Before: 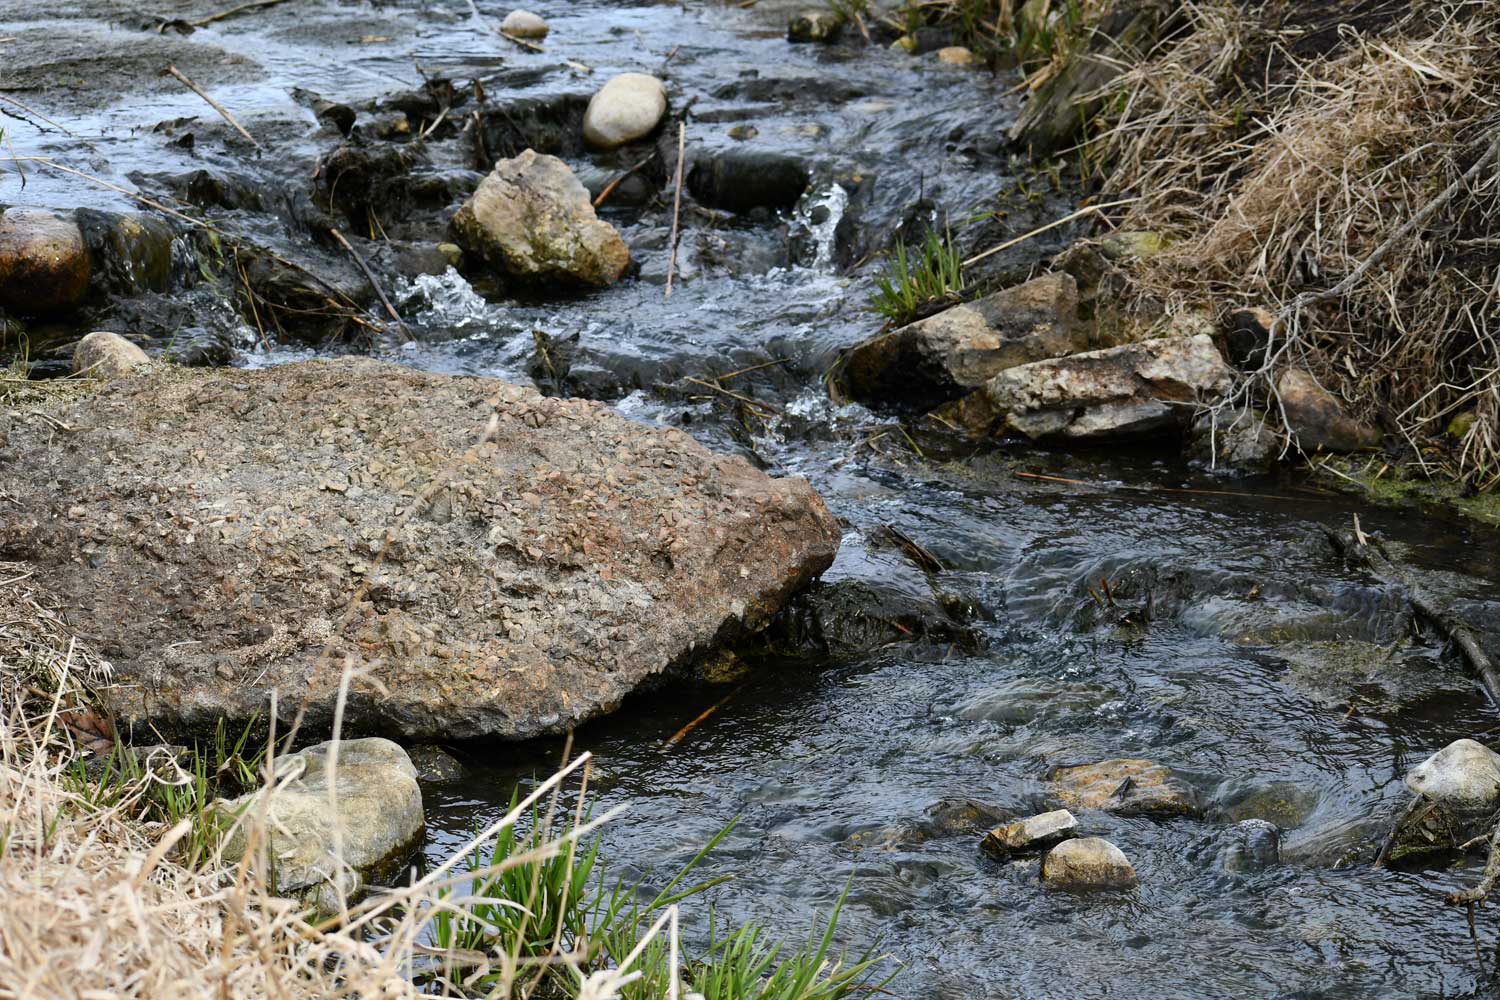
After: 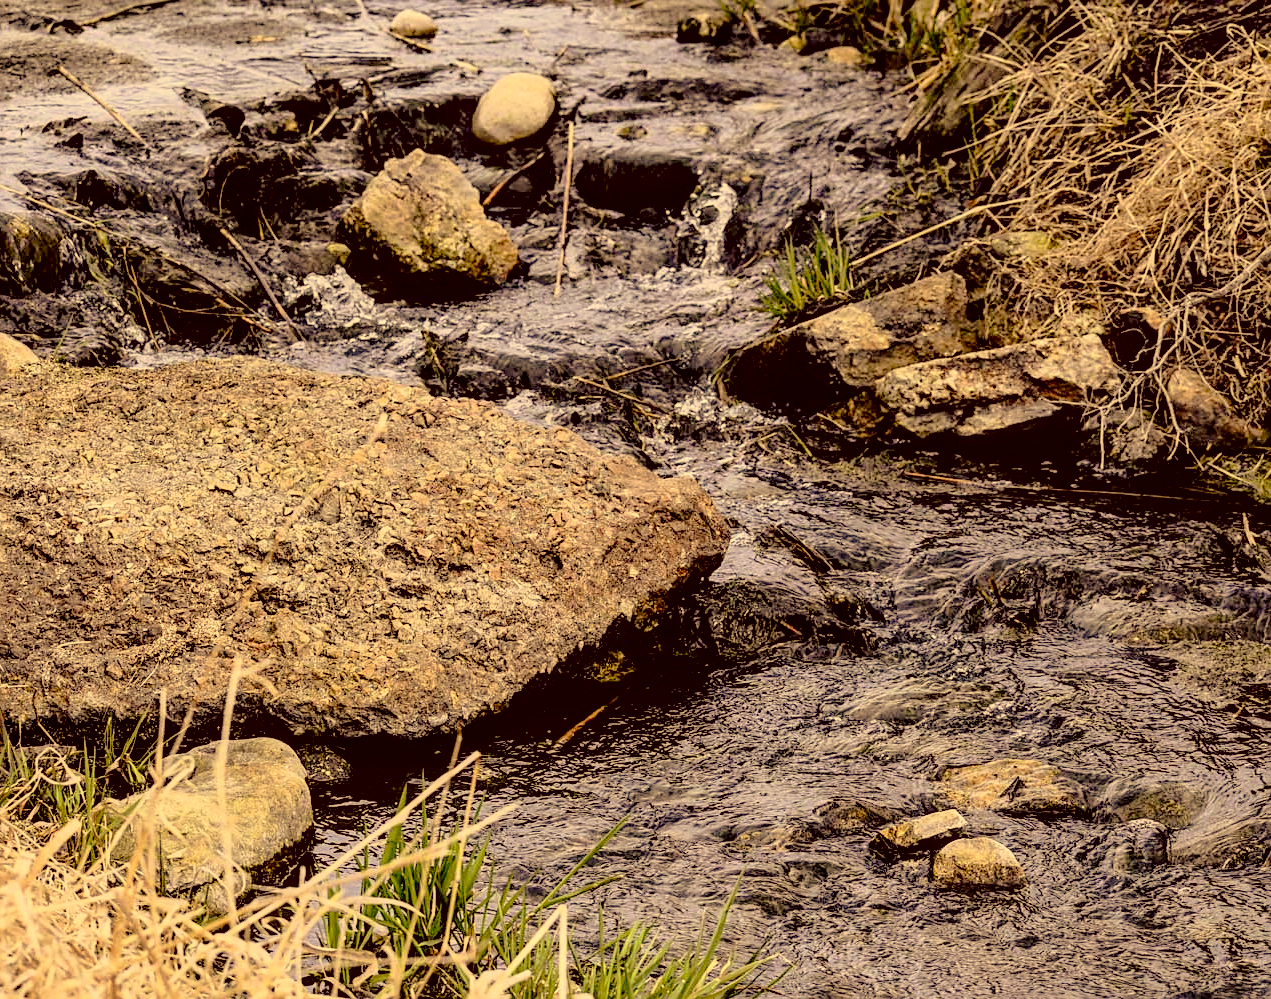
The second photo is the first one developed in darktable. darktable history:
local contrast: detail 150%
exposure: black level correction 0.001, exposure 0.5 EV, compensate highlight preservation false
crop: left 7.404%, right 7.824%
tone curve: curves: ch0 [(0, 0) (0.003, 0.03) (0.011, 0.03) (0.025, 0.033) (0.044, 0.038) (0.069, 0.057) (0.1, 0.109) (0.136, 0.174) (0.177, 0.243) (0.224, 0.313) (0.277, 0.391) (0.335, 0.464) (0.399, 0.515) (0.468, 0.563) (0.543, 0.616) (0.623, 0.679) (0.709, 0.766) (0.801, 0.865) (0.898, 0.948) (1, 1)], preserve colors none
tone equalizer: -8 EV 0.242 EV, -7 EV 0.452 EV, -6 EV 0.435 EV, -5 EV 0.242 EV, -3 EV -0.272 EV, -2 EV -0.437 EV, -1 EV -0.422 EV, +0 EV -0.26 EV
color correction: highlights a* 9.64, highlights b* 38.3, shadows a* 14.73, shadows b* 3.32
sharpen: on, module defaults
filmic rgb: black relative exposure -6.15 EV, white relative exposure 6.95 EV, hardness 2.25, color science v6 (2022), iterations of high-quality reconstruction 0
